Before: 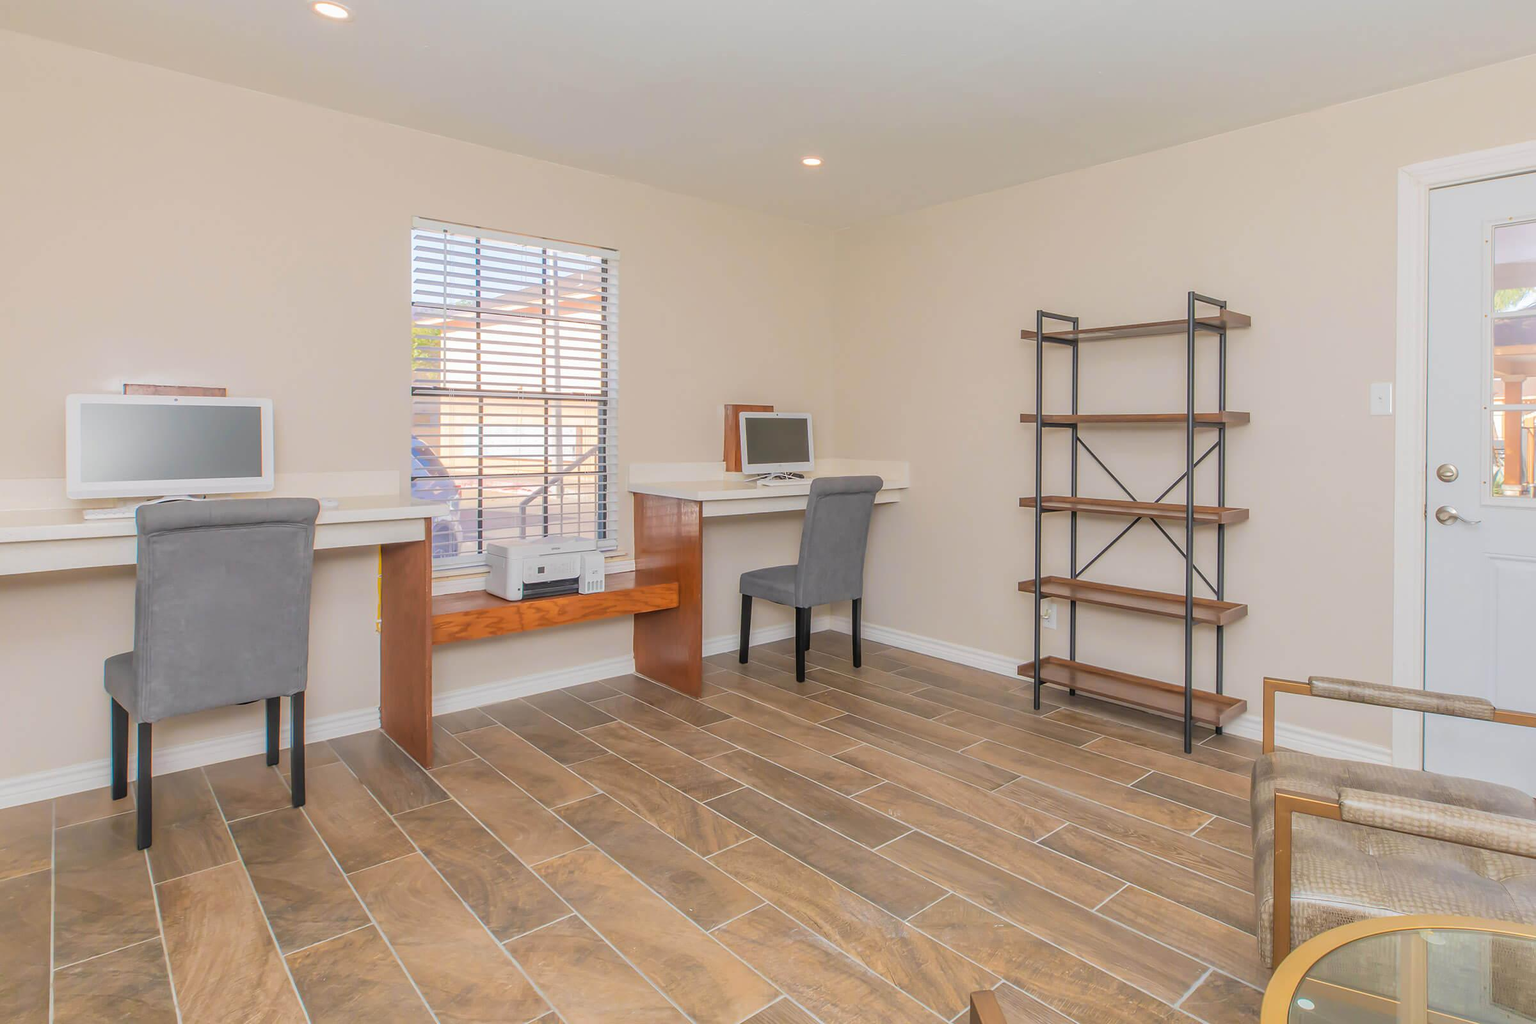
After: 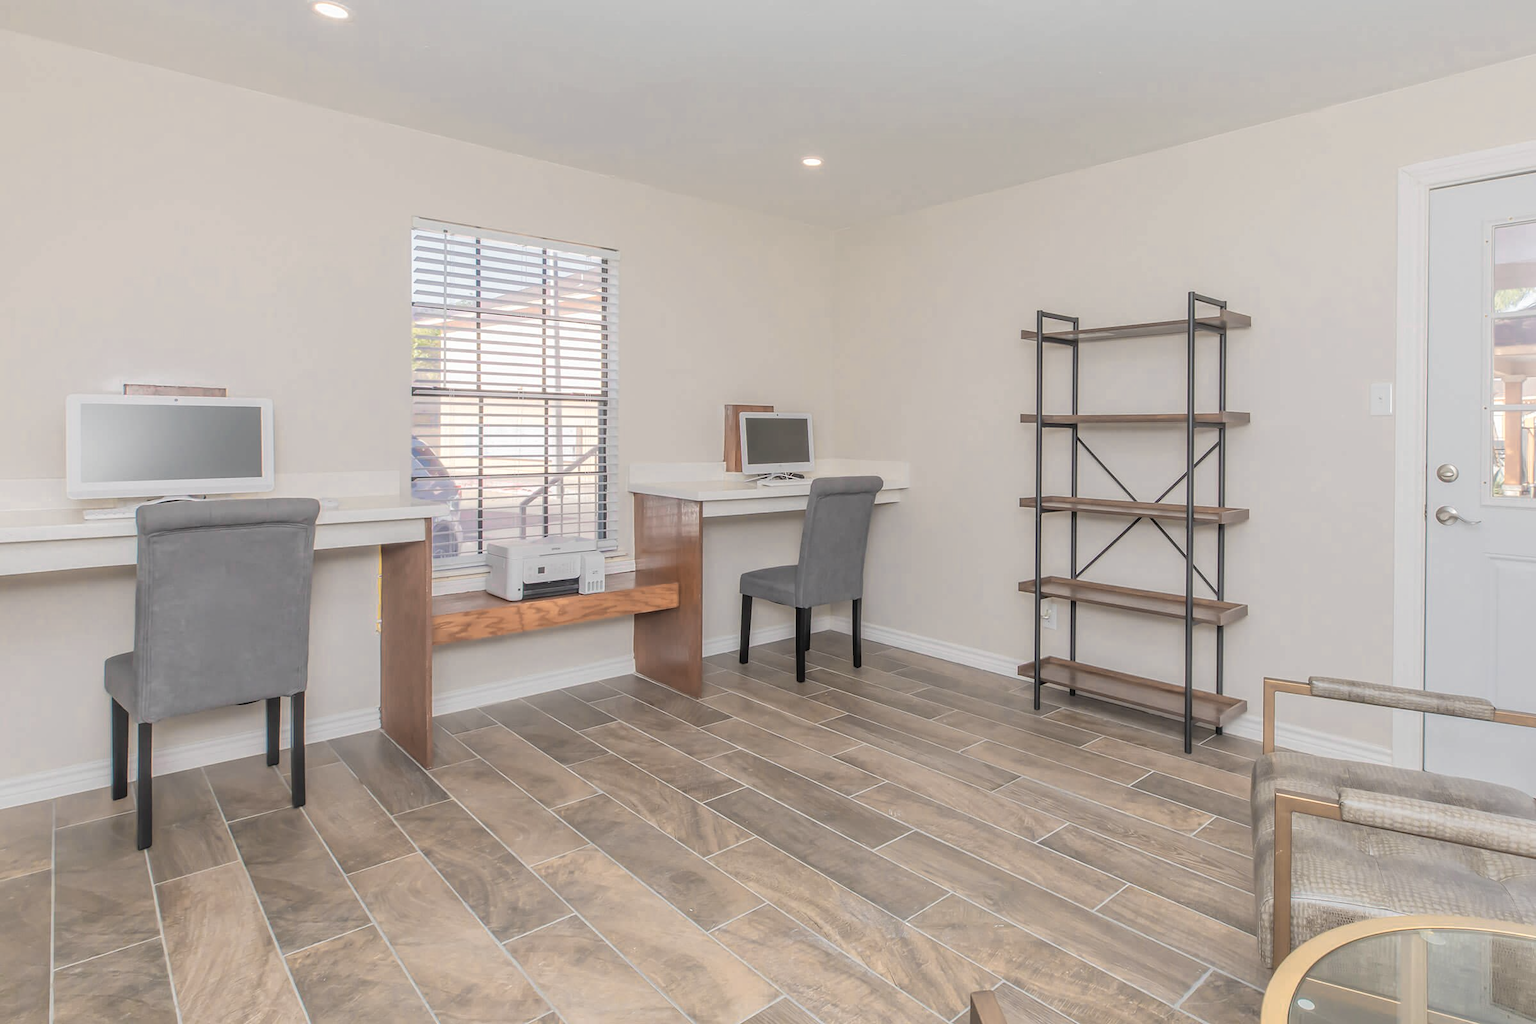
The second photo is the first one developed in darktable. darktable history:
color zones: curves: ch0 [(0, 0.6) (0.129, 0.585) (0.193, 0.596) (0.429, 0.5) (0.571, 0.5) (0.714, 0.5) (0.857, 0.5) (1, 0.6)]; ch1 [(0, 0.453) (0.112, 0.245) (0.213, 0.252) (0.429, 0.233) (0.571, 0.231) (0.683, 0.242) (0.857, 0.296) (1, 0.453)]
vibrance: vibrance 100%
